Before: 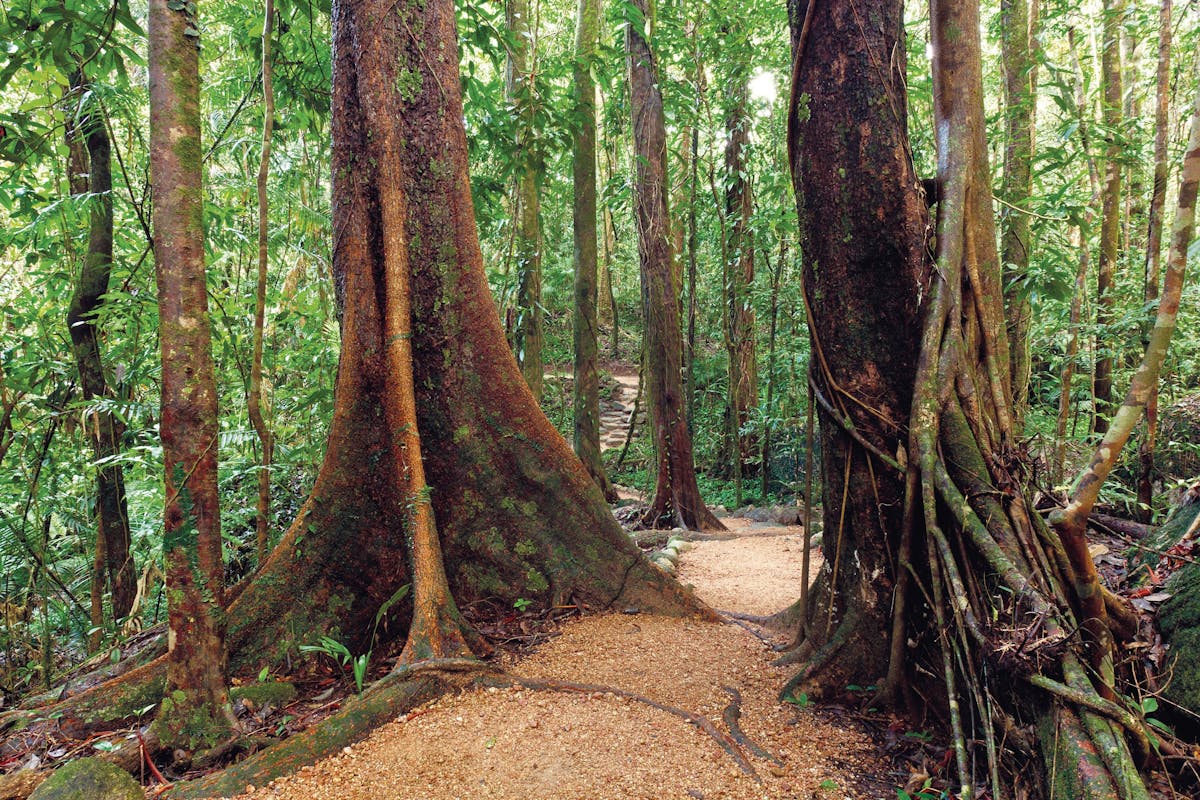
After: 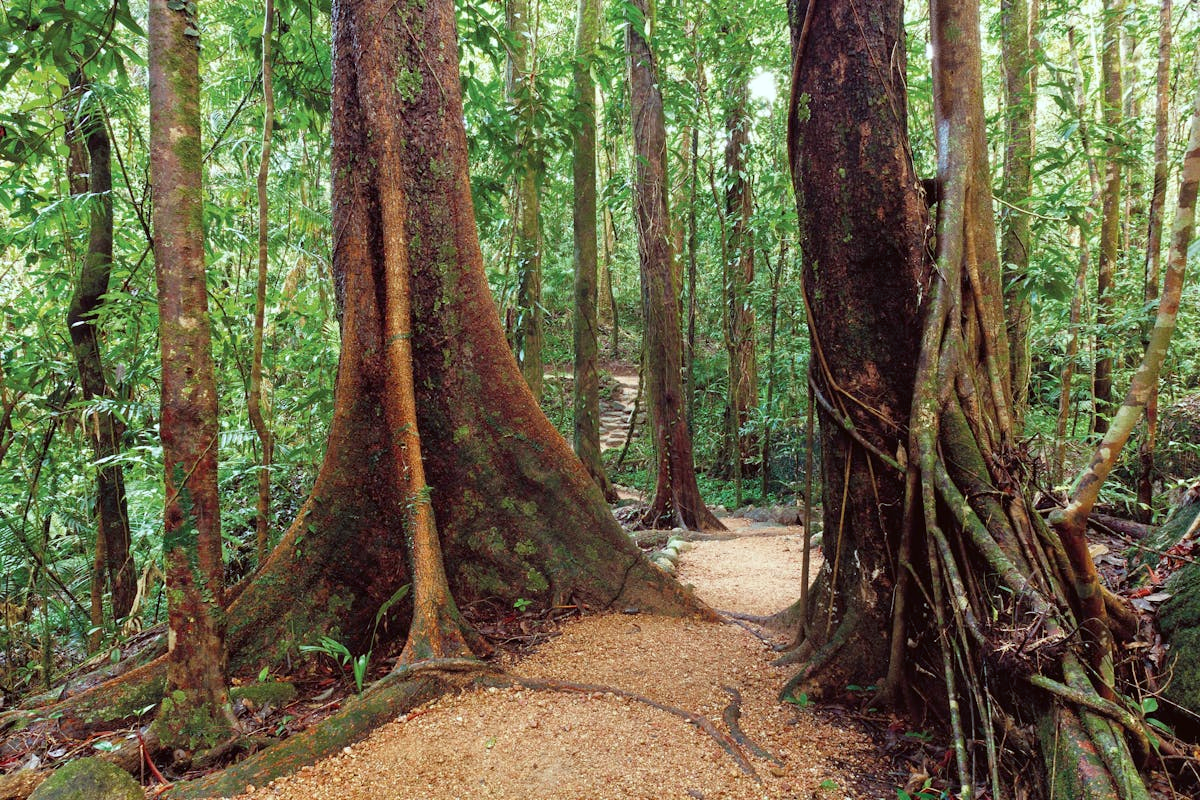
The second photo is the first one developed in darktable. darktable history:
color correction: highlights a* -5.05, highlights b* -3.38, shadows a* 3.82, shadows b* 4.42
